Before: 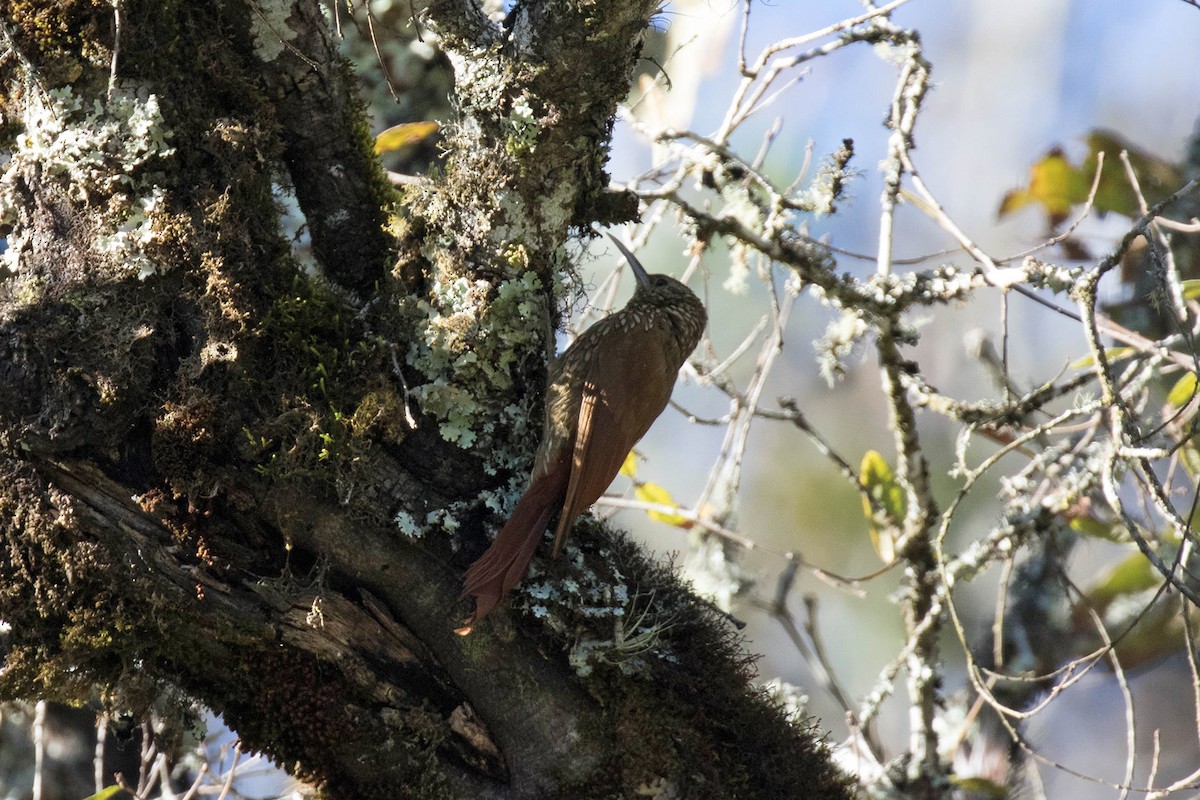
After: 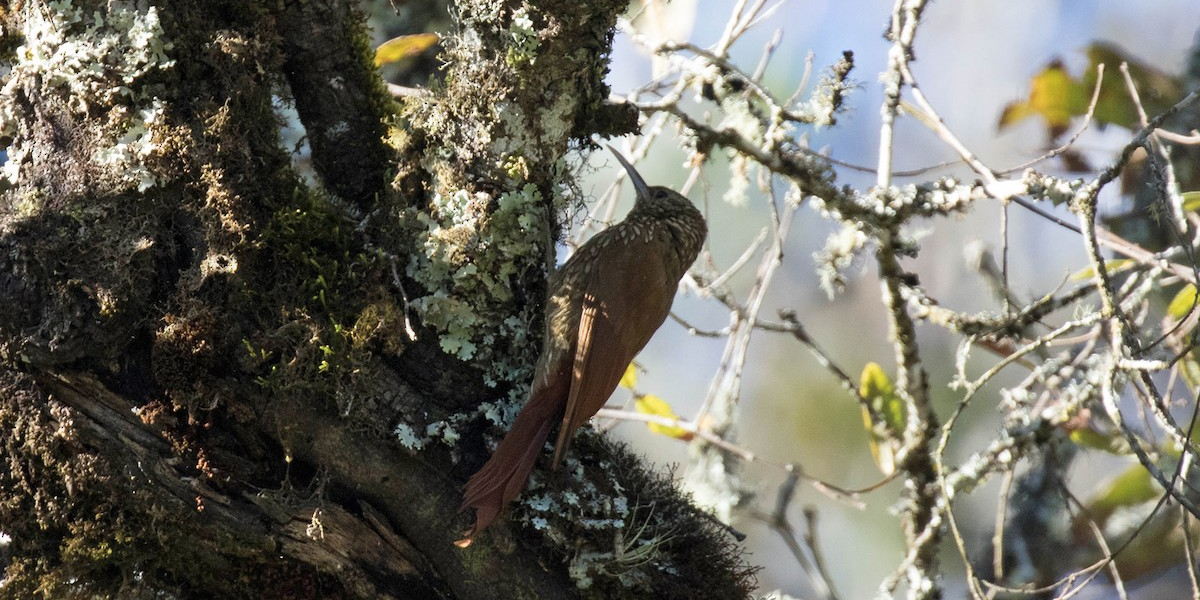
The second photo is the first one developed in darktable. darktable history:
crop: top 11.031%, bottom 13.929%
